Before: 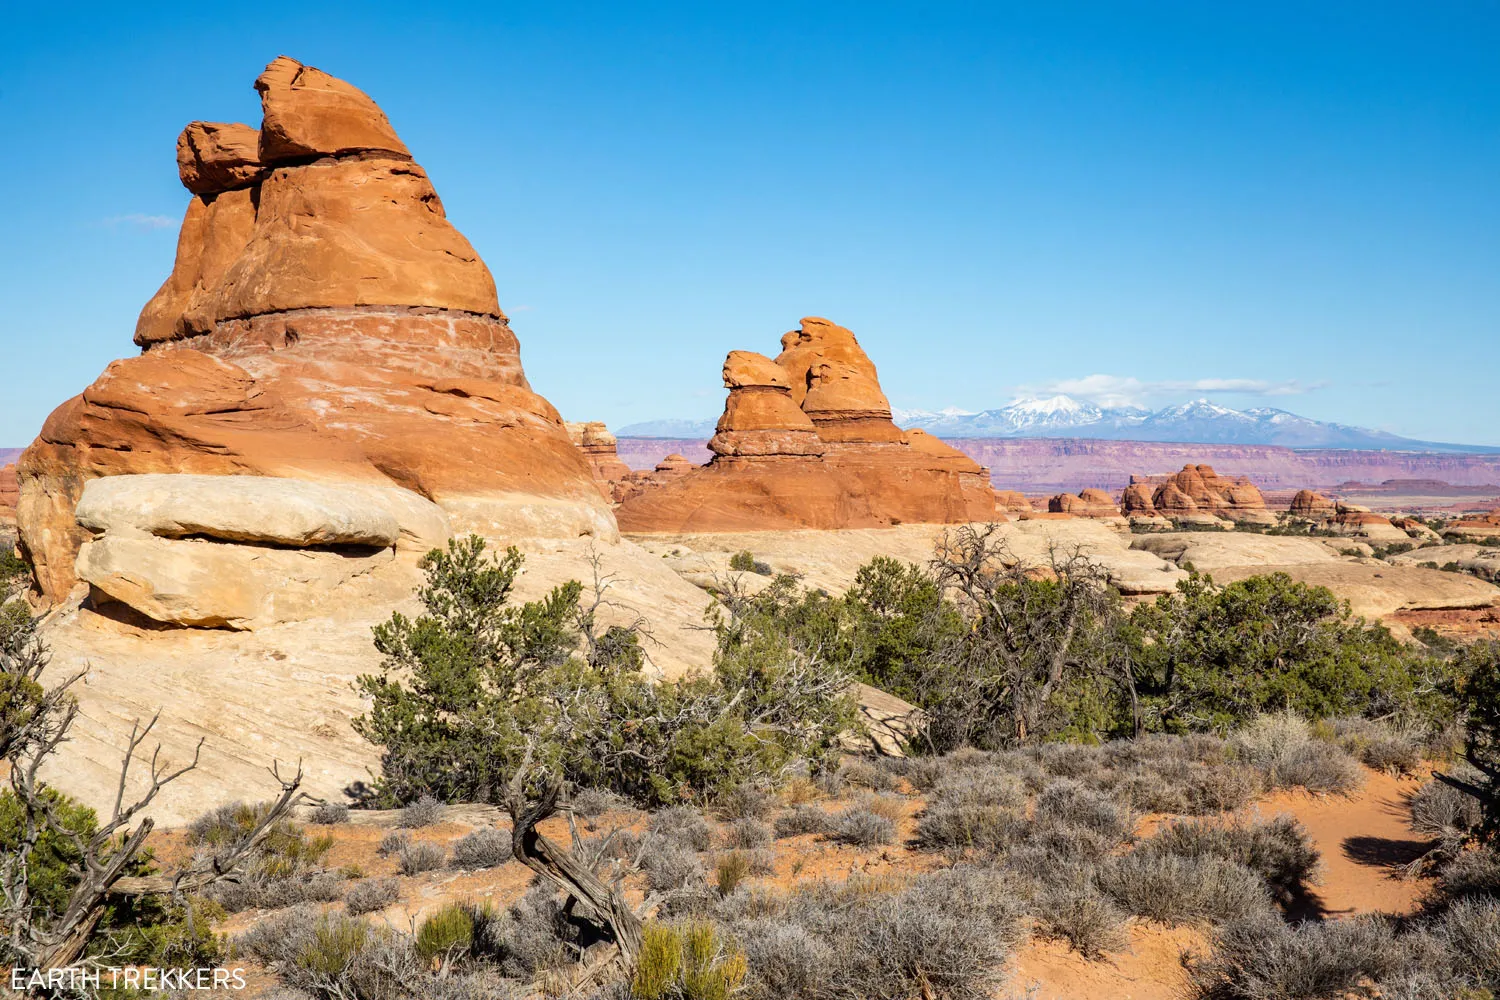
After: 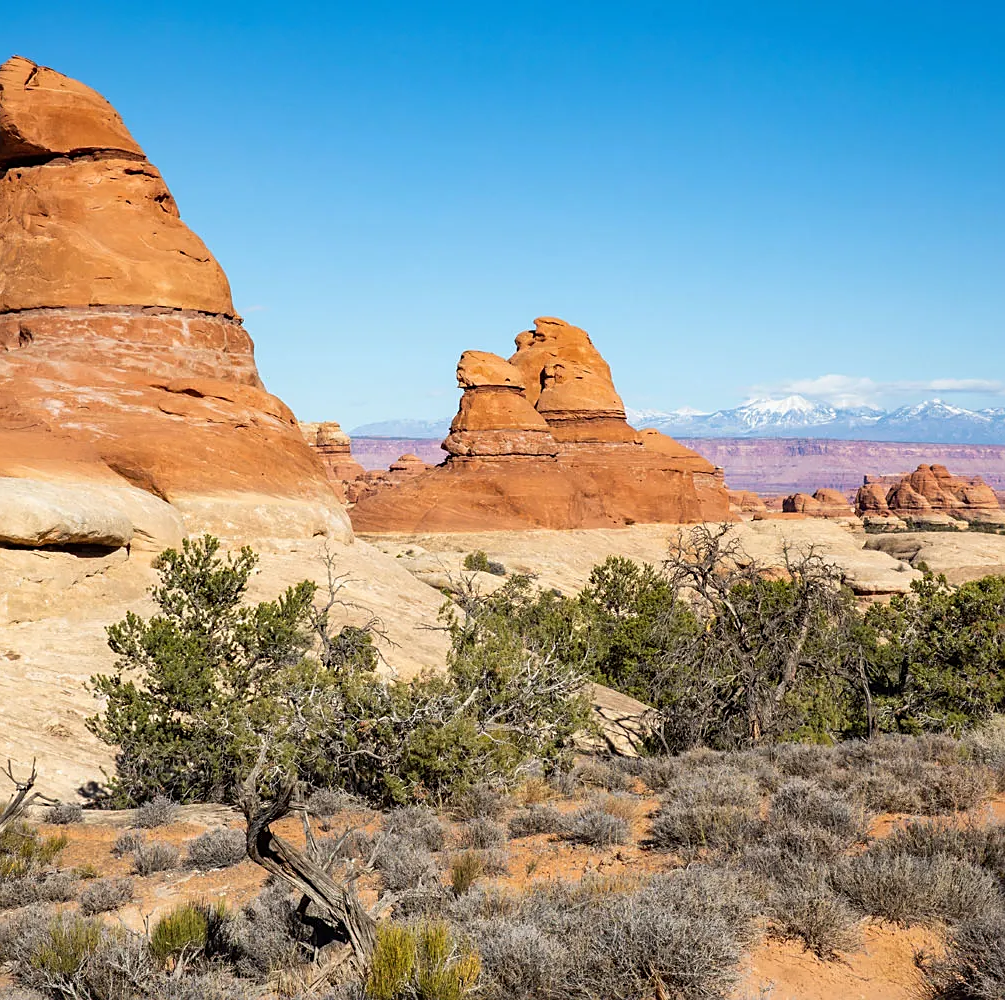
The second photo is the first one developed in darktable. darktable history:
sharpen: radius 1.9, amount 0.397, threshold 1.15
crop and rotate: left 17.764%, right 15.195%
tone equalizer: smoothing diameter 2.07%, edges refinement/feathering 18.13, mask exposure compensation -1.57 EV, filter diffusion 5
